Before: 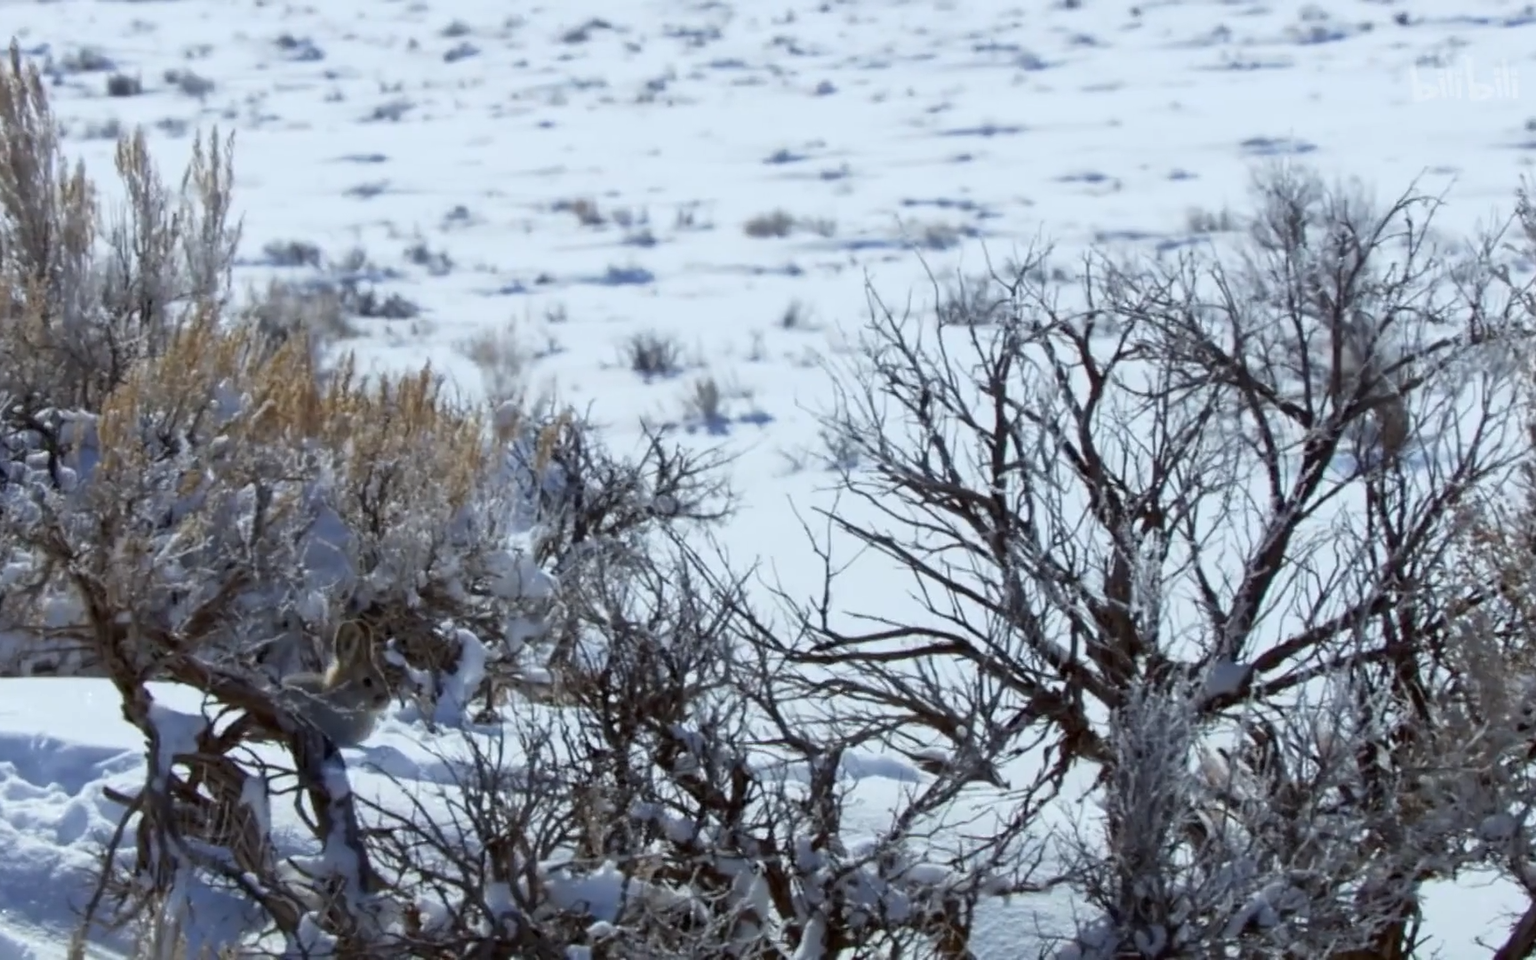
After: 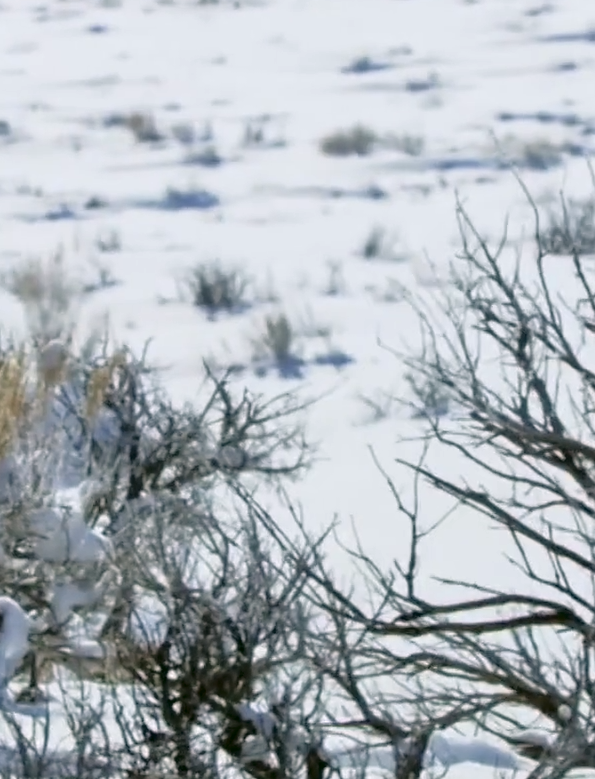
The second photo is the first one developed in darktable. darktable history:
color correction: highlights a* 4.19, highlights b* 4.93, shadows a* -8.26, shadows b* 5.02
crop and rotate: left 29.947%, top 10.312%, right 35.567%, bottom 17.54%
tone equalizer: -8 EV 0.005 EV, -7 EV -0.018 EV, -6 EV 0.047 EV, -5 EV 0.044 EV, -4 EV 0.252 EV, -3 EV 0.642 EV, -2 EV 0.58 EV, -1 EV 0.206 EV, +0 EV 0.04 EV
